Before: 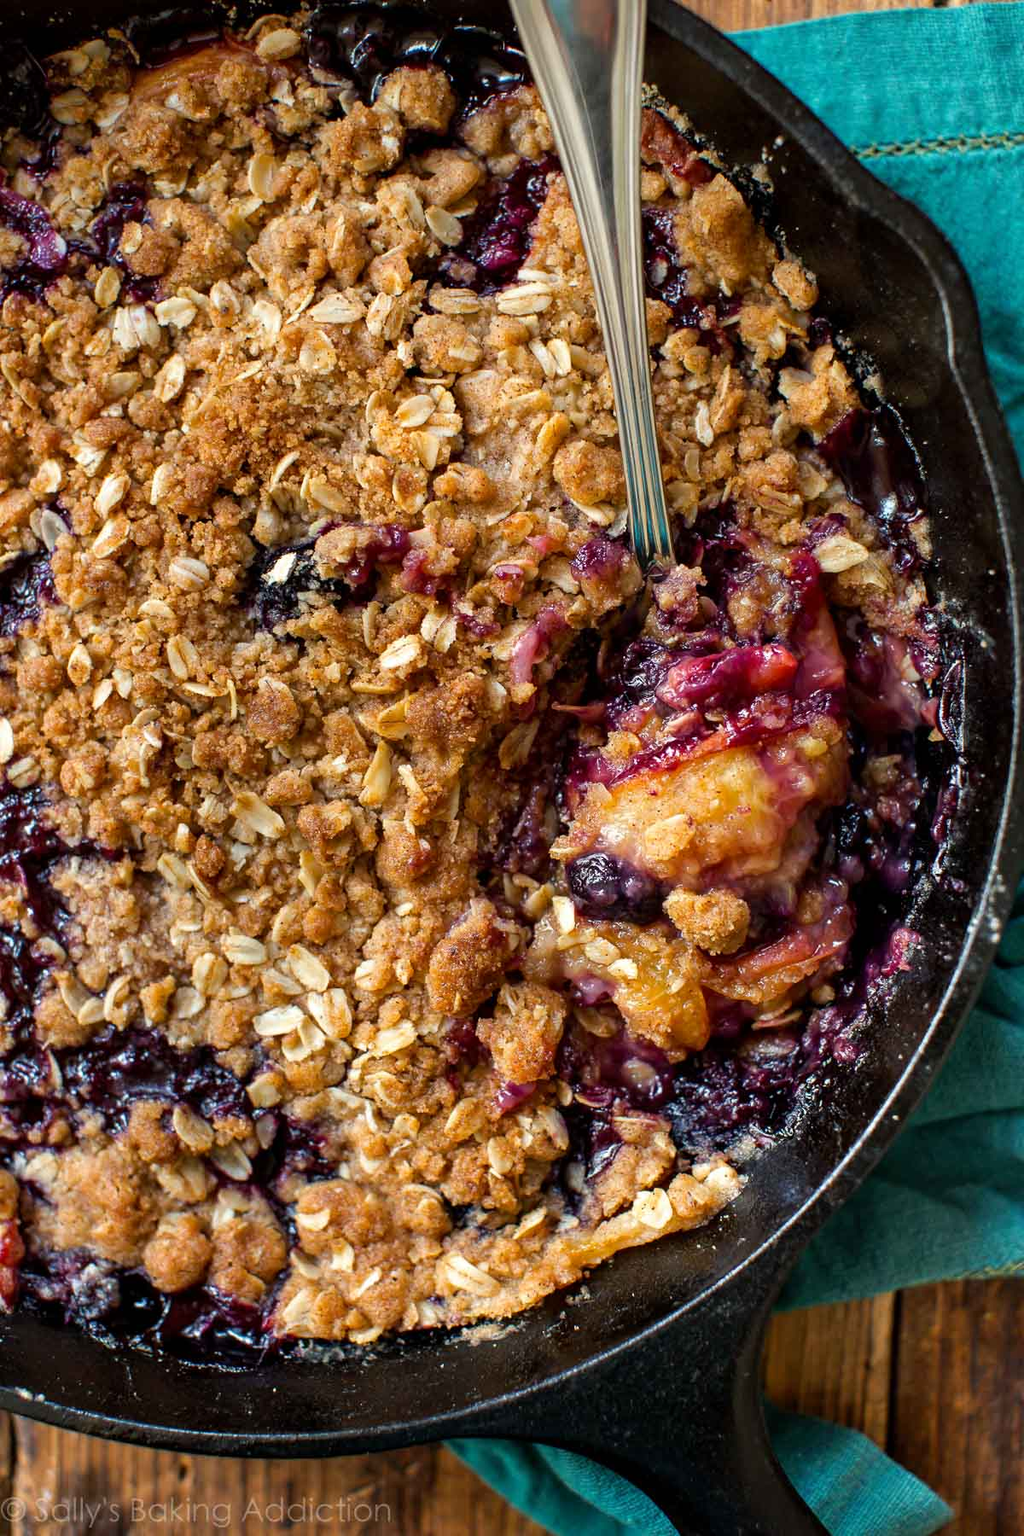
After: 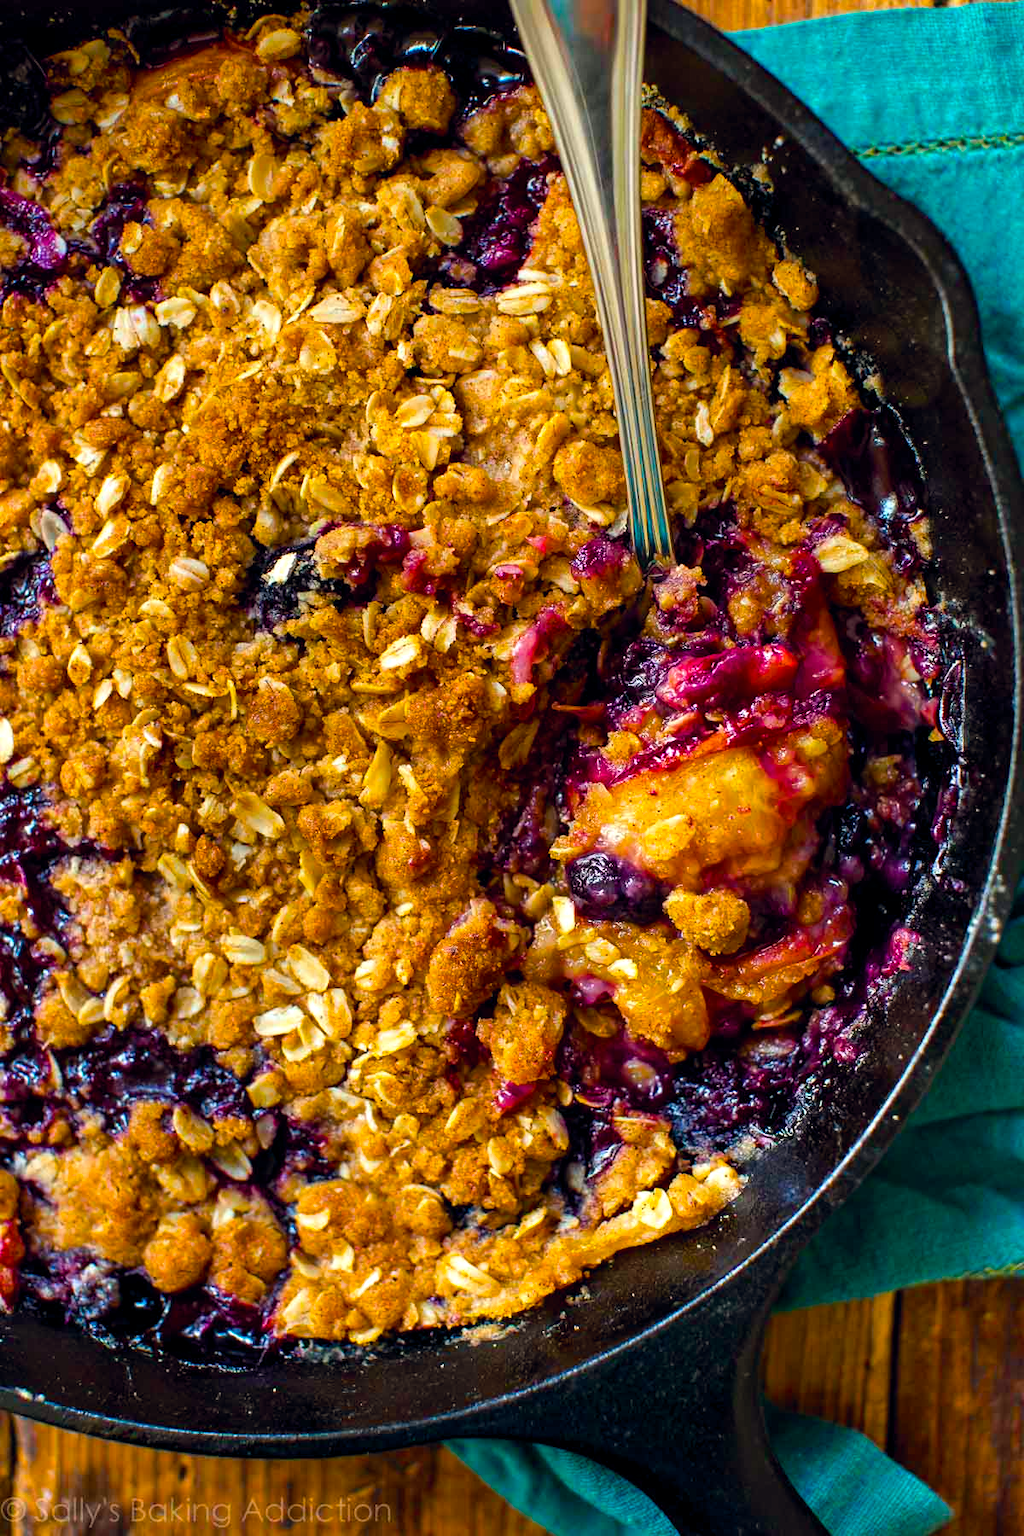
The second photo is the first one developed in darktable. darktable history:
color balance rgb: global offset › chroma 0.055%, global offset › hue 253.71°, linear chroma grading › global chroma 42.367%, perceptual saturation grading › global saturation 30.294%, contrast 5.211%
